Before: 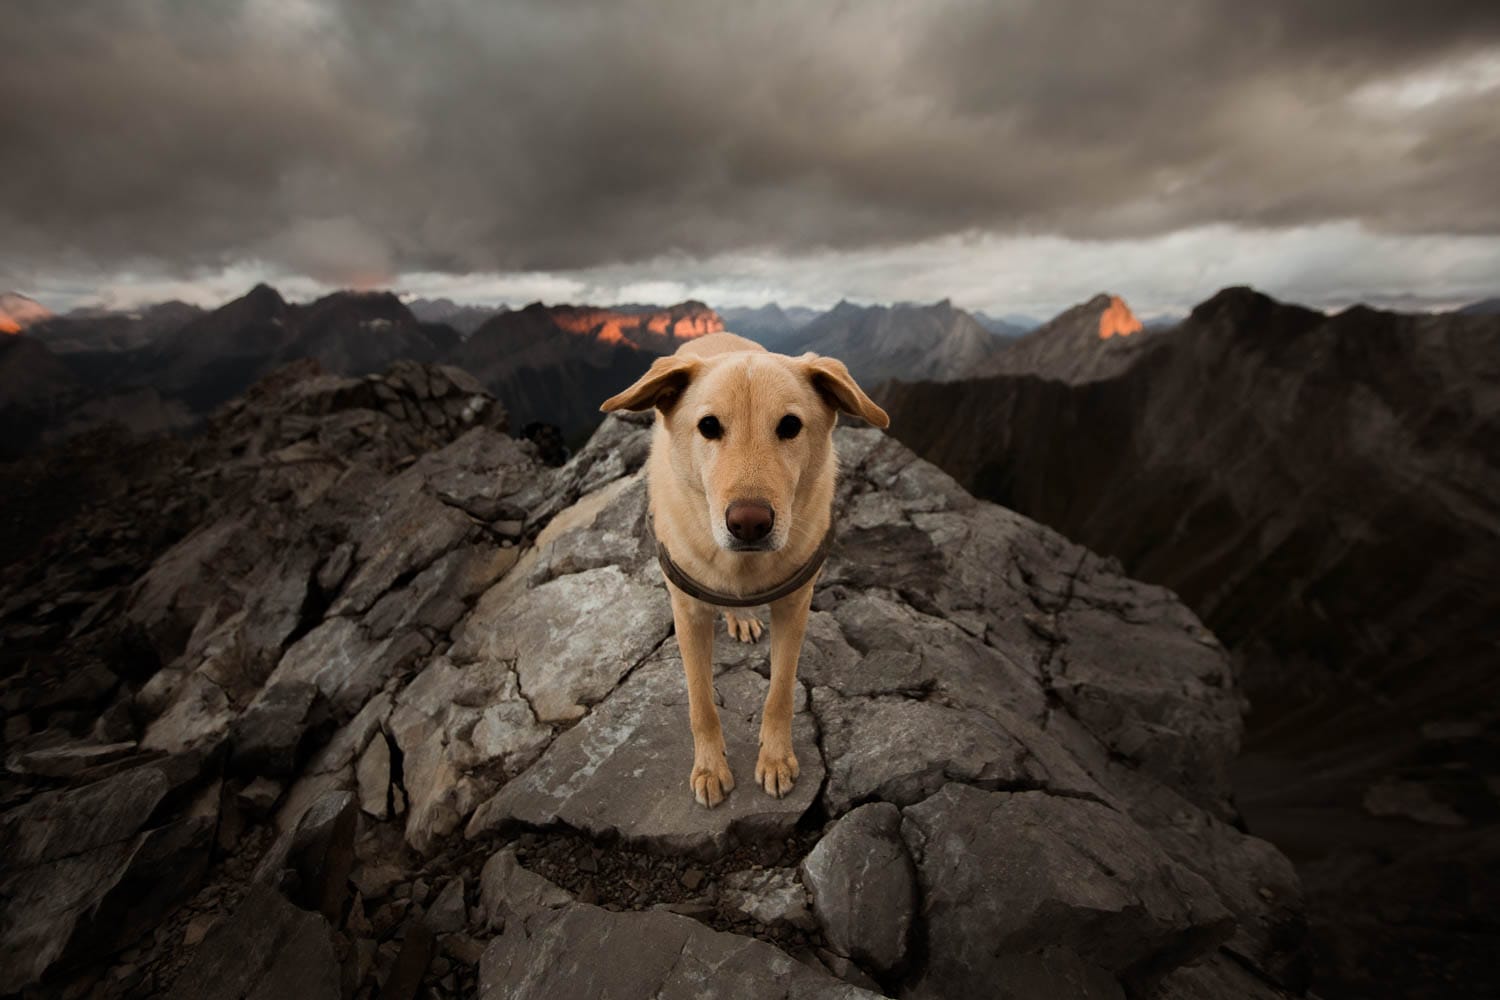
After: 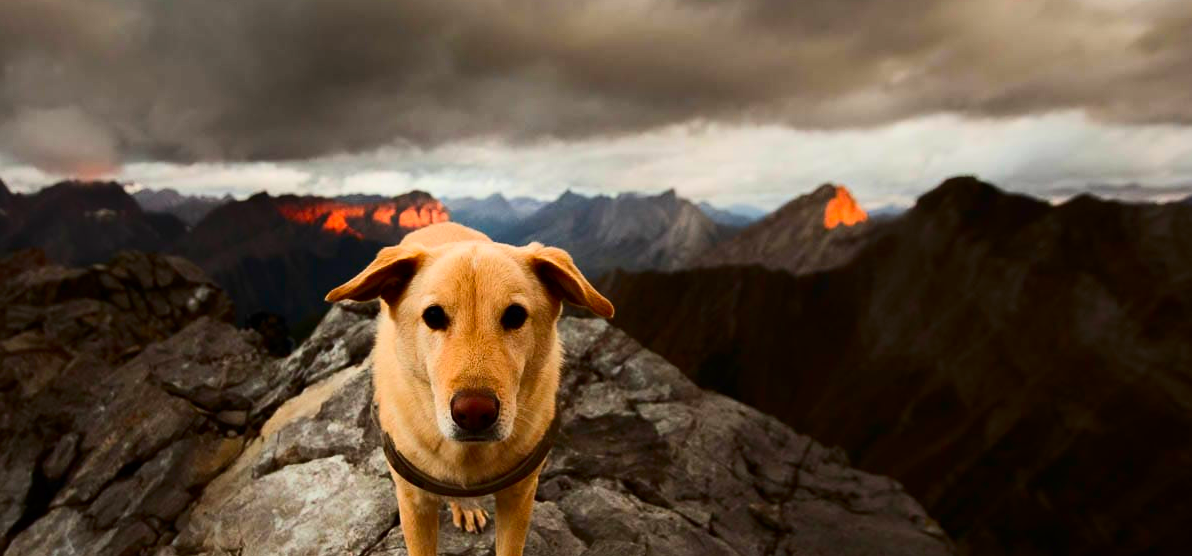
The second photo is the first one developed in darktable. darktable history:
contrast brightness saturation: contrast 0.26, brightness 0.02, saturation 0.87
crop: left 18.38%, top 11.092%, right 2.134%, bottom 33.217%
